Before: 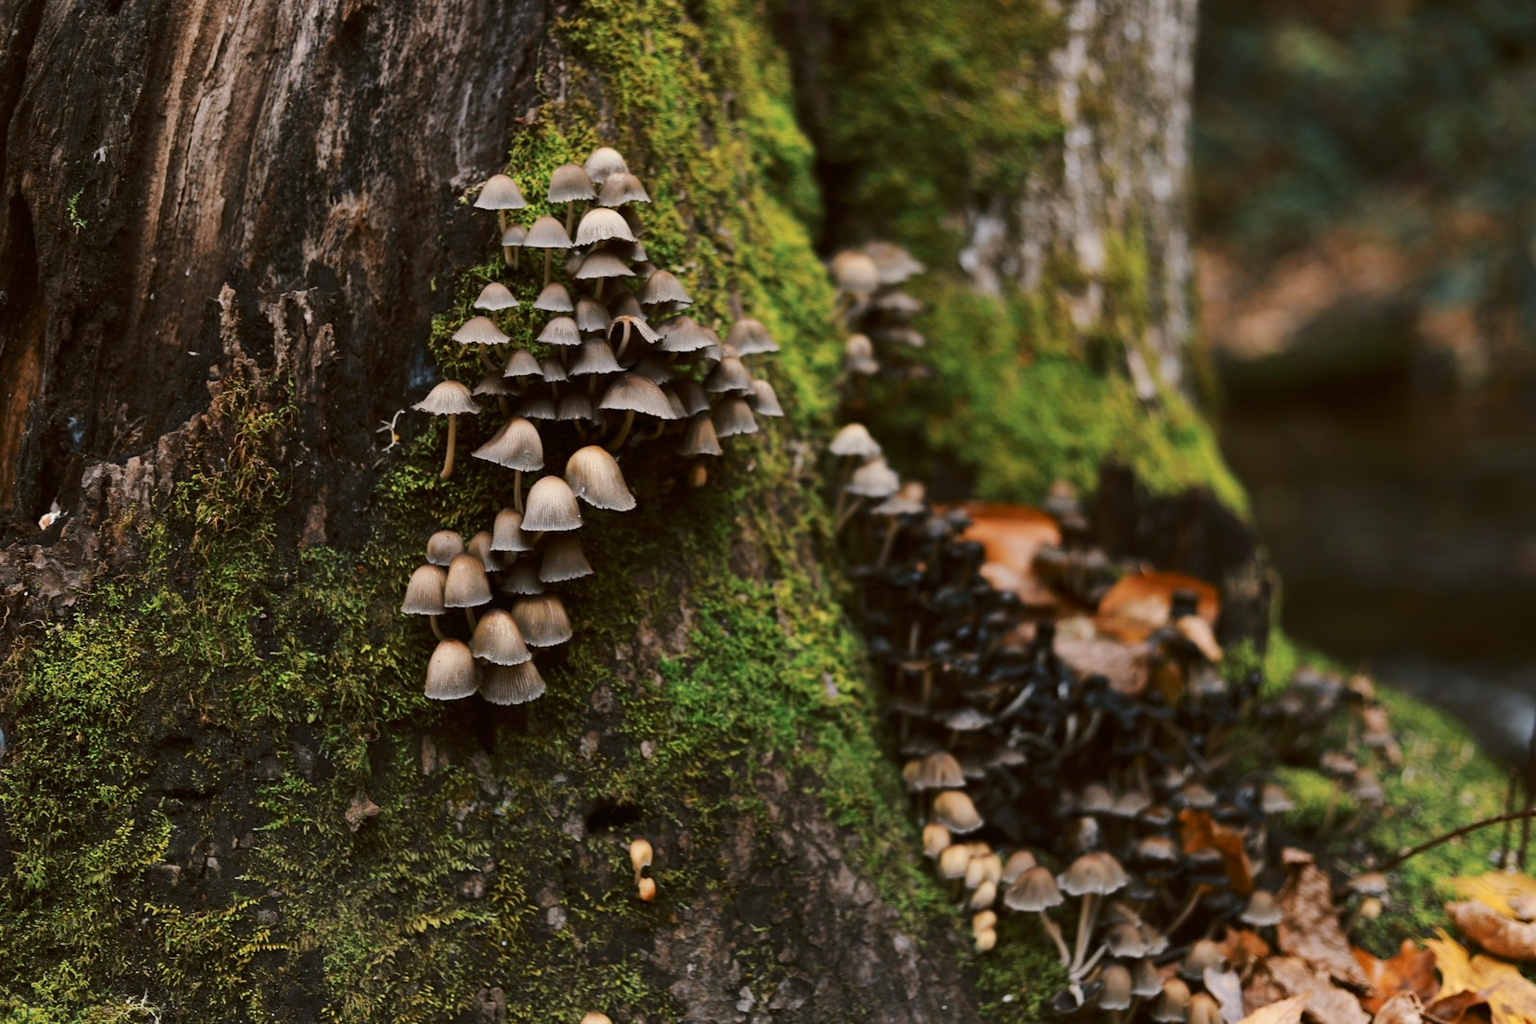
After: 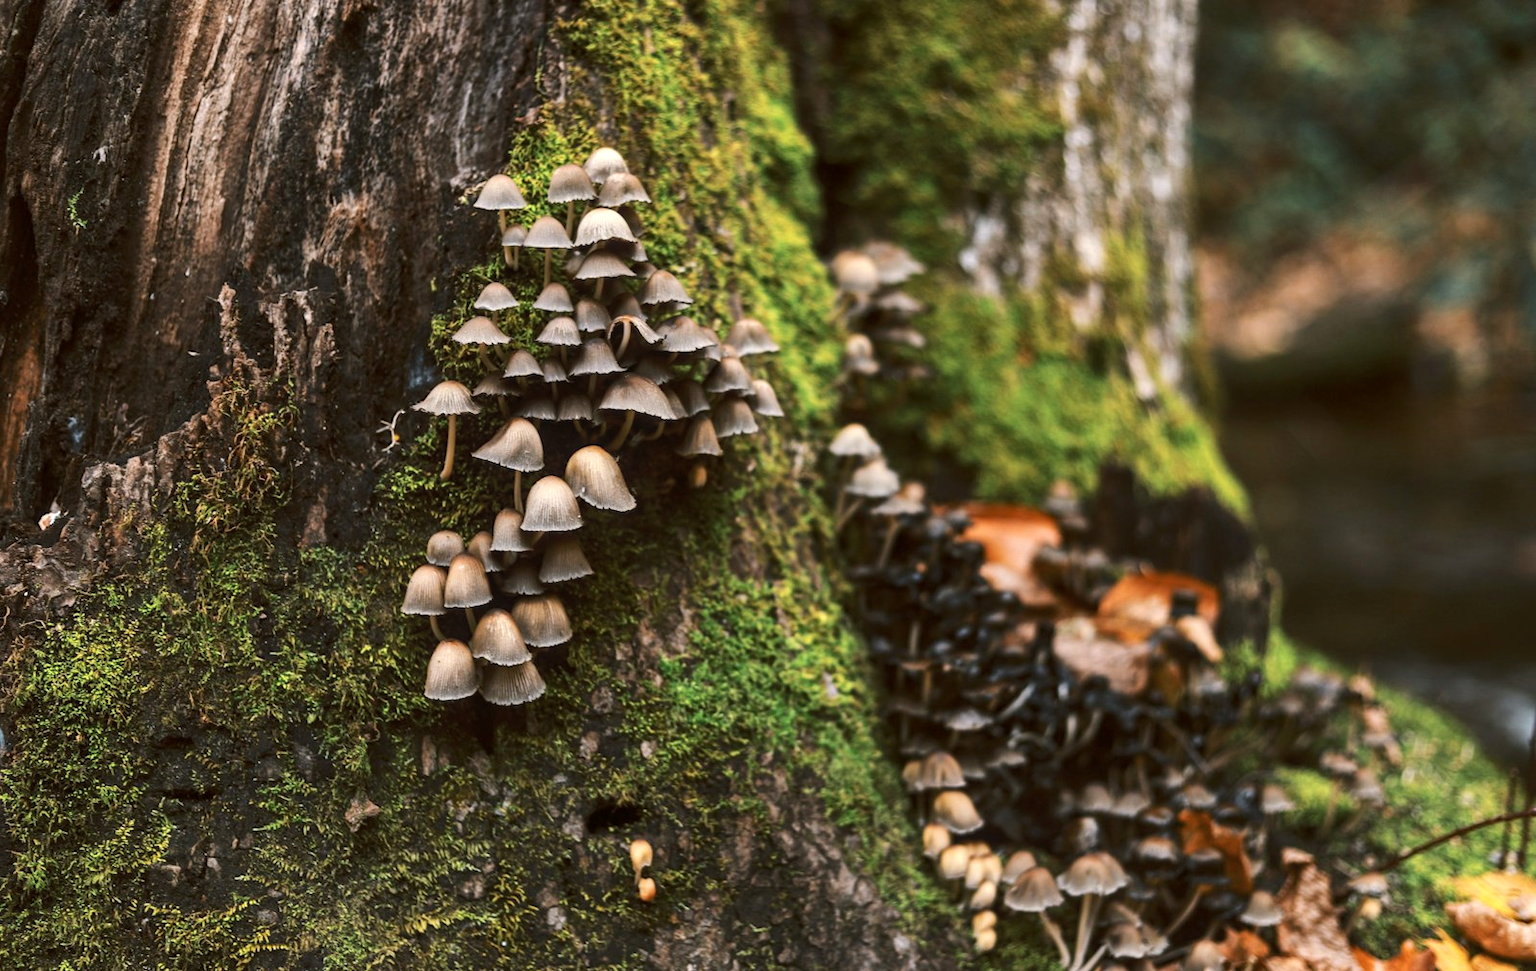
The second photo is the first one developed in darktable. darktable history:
exposure: black level correction -0.002, exposure 0.535 EV, compensate highlight preservation false
local contrast: on, module defaults
crop and rotate: top 0.01%, bottom 5.115%
